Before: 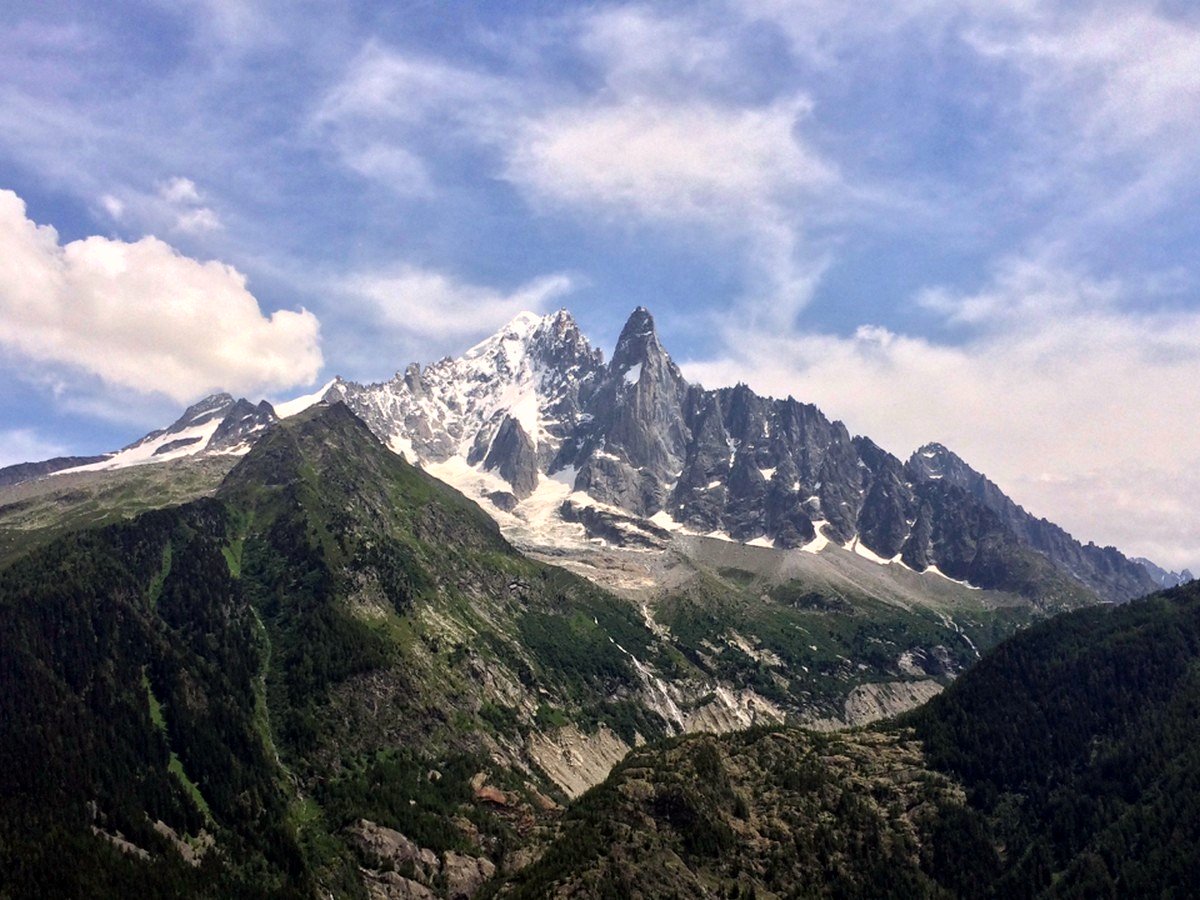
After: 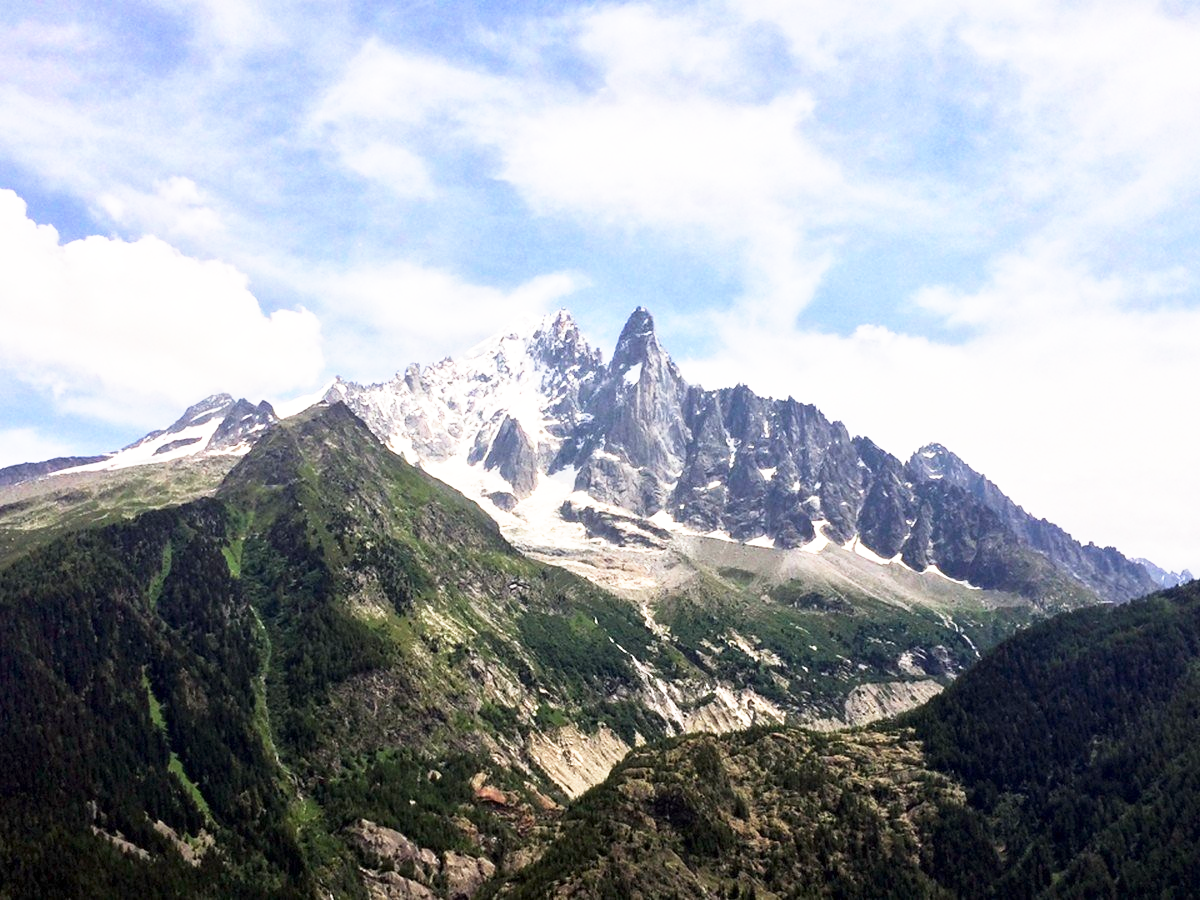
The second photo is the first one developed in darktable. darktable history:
base curve: curves: ch0 [(0, 0) (0.495, 0.917) (1, 1)], preserve colors none
exposure: compensate highlight preservation false
